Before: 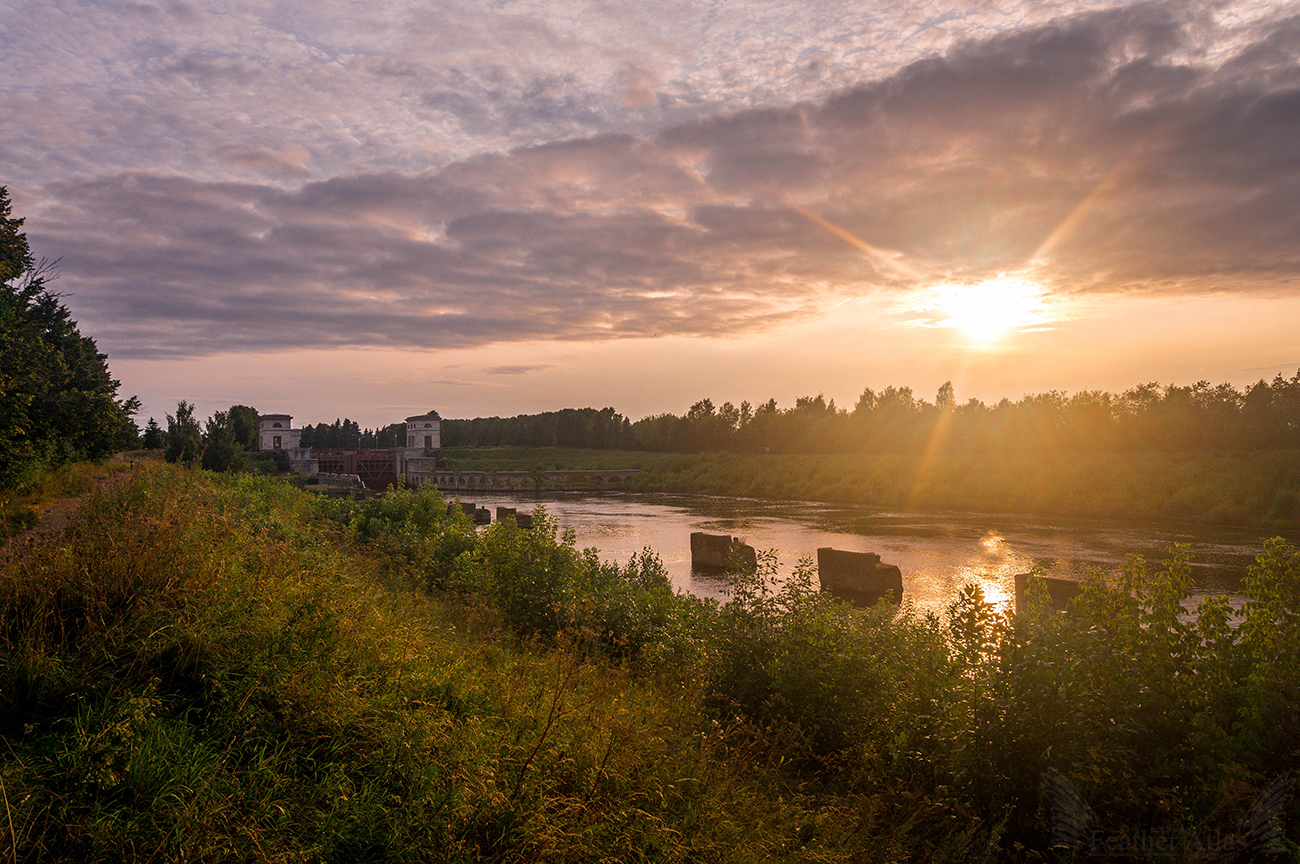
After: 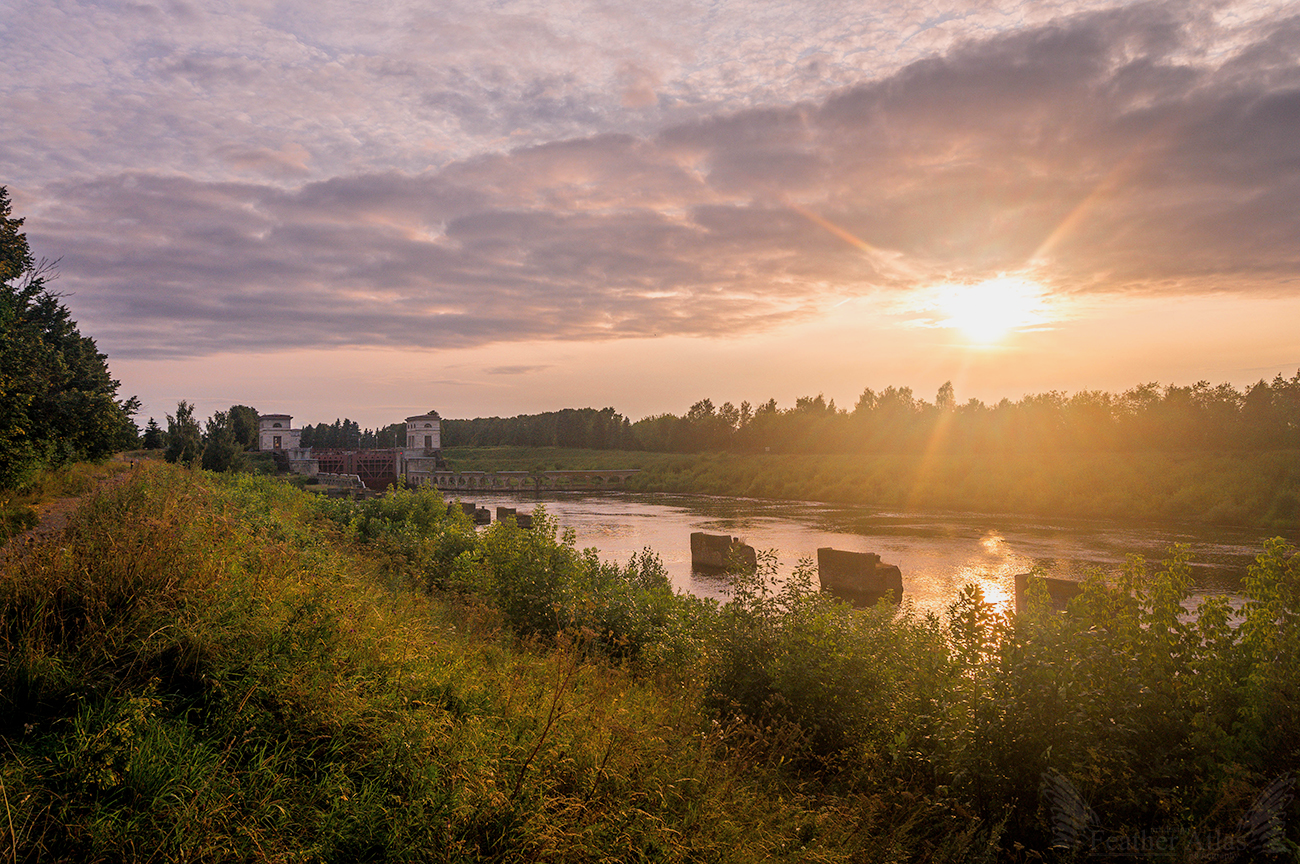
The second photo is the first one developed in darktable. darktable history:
exposure: black level correction 0, exposure 0.499 EV, compensate exposure bias true, compensate highlight preservation false
filmic rgb: black relative exposure -16 EV, white relative exposure 4.02 EV, target black luminance 0%, hardness 7.66, latitude 72.1%, contrast 0.9, highlights saturation mix 10.7%, shadows ↔ highlights balance -0.376%
